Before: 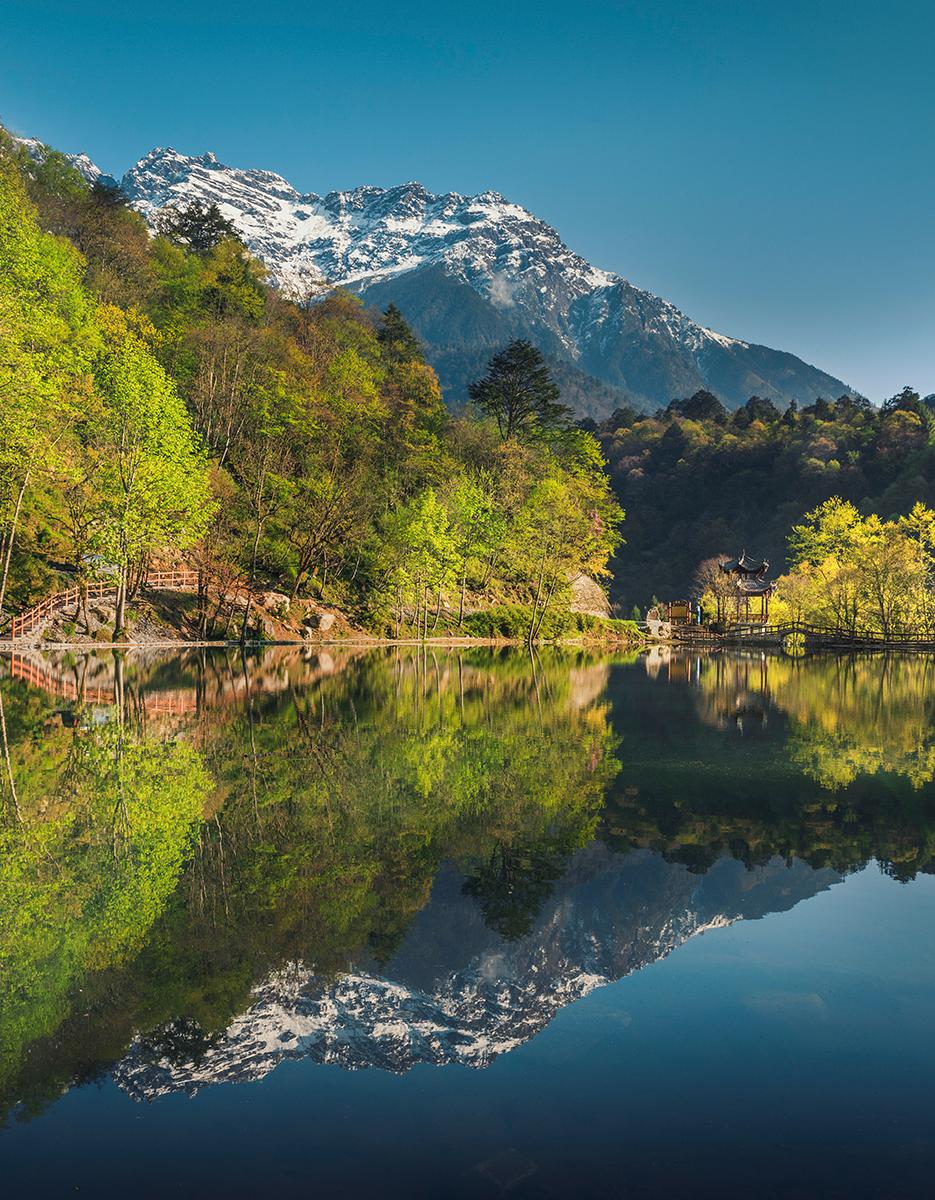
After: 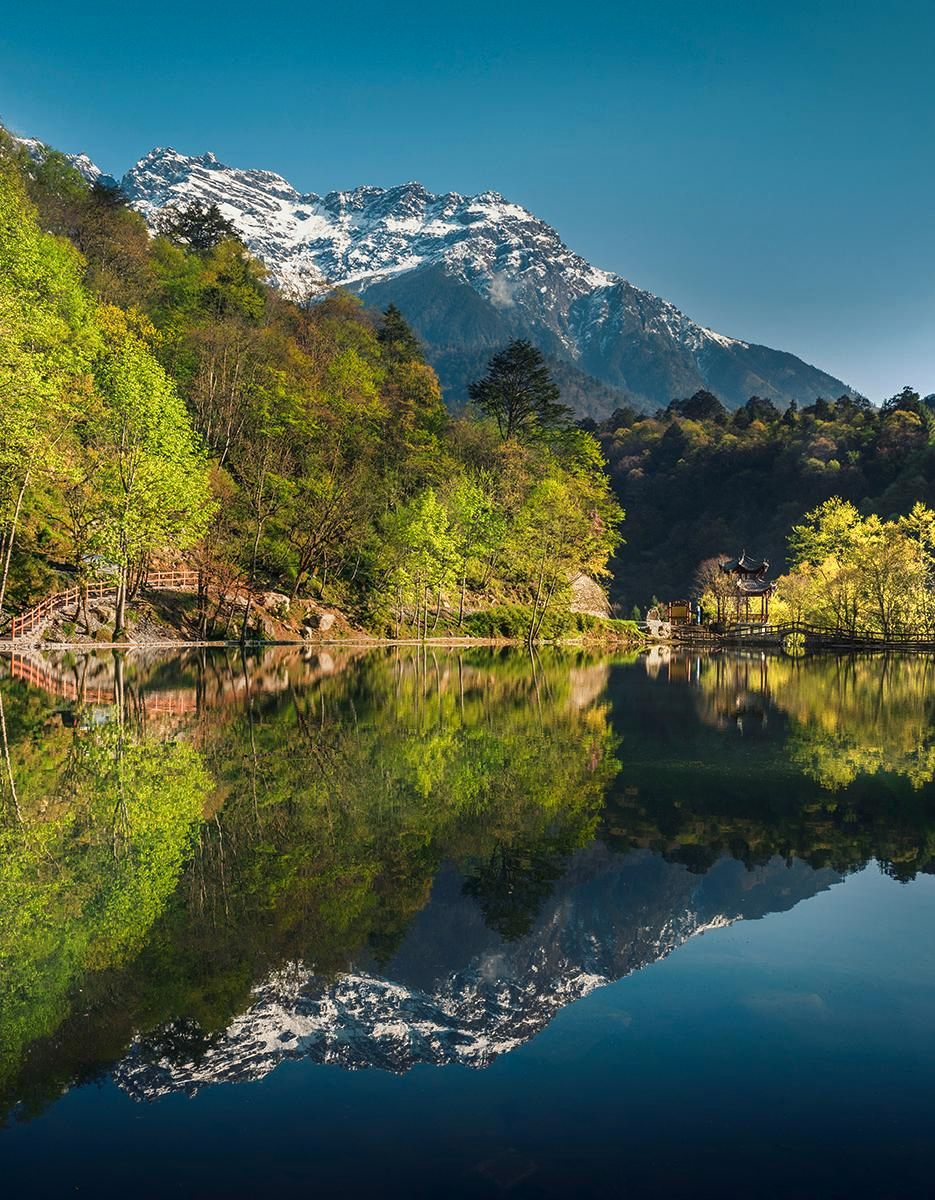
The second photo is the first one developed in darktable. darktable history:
shadows and highlights: shadows -61.88, white point adjustment -5.09, highlights 60.95
